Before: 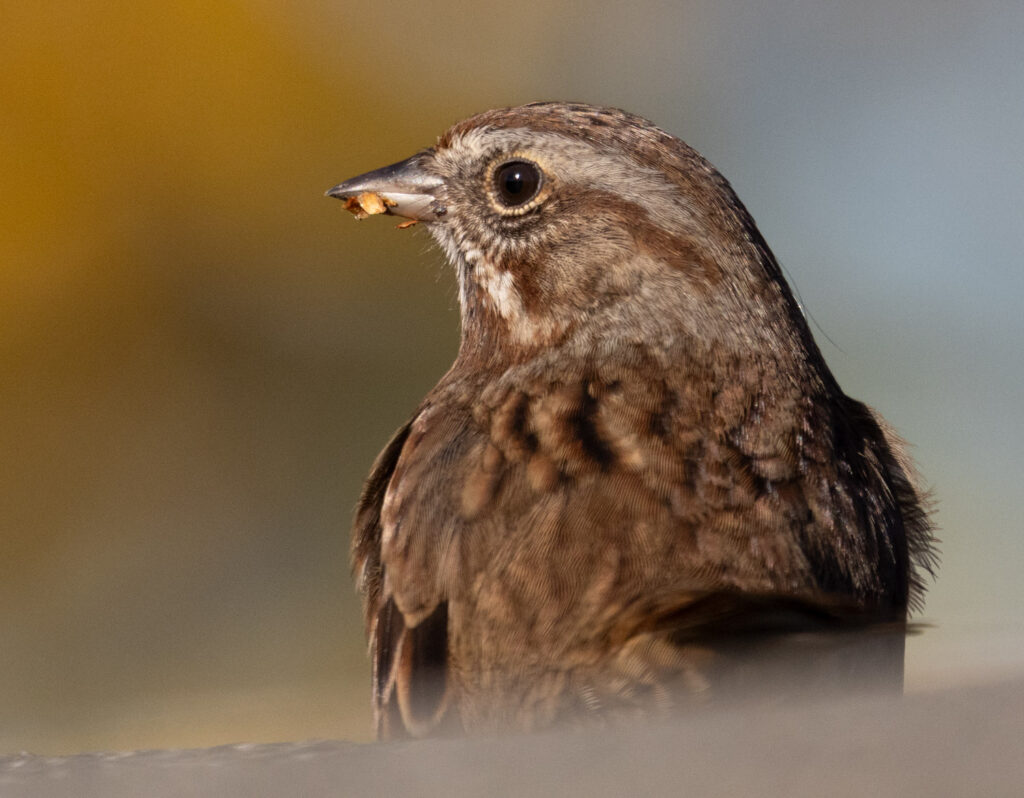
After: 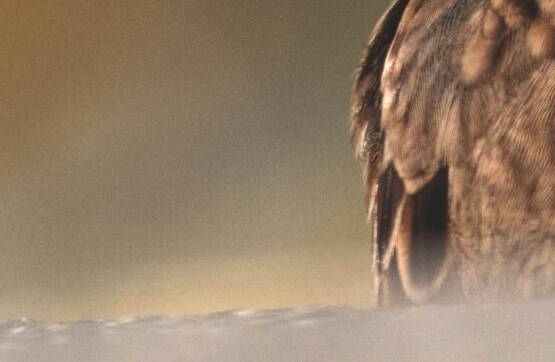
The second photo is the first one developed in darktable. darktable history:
tone equalizer: -8 EV -0.389 EV, -7 EV -0.397 EV, -6 EV -0.299 EV, -5 EV -0.212 EV, -3 EV 0.191 EV, -2 EV 0.335 EV, -1 EV 0.368 EV, +0 EV 0.447 EV, edges refinement/feathering 500, mask exposure compensation -1.57 EV, preserve details no
crop and rotate: top 54.5%, right 45.769%, bottom 0.112%
exposure: black level correction -0.021, exposure -0.033 EV, compensate exposure bias true, compensate highlight preservation false
local contrast: on, module defaults
